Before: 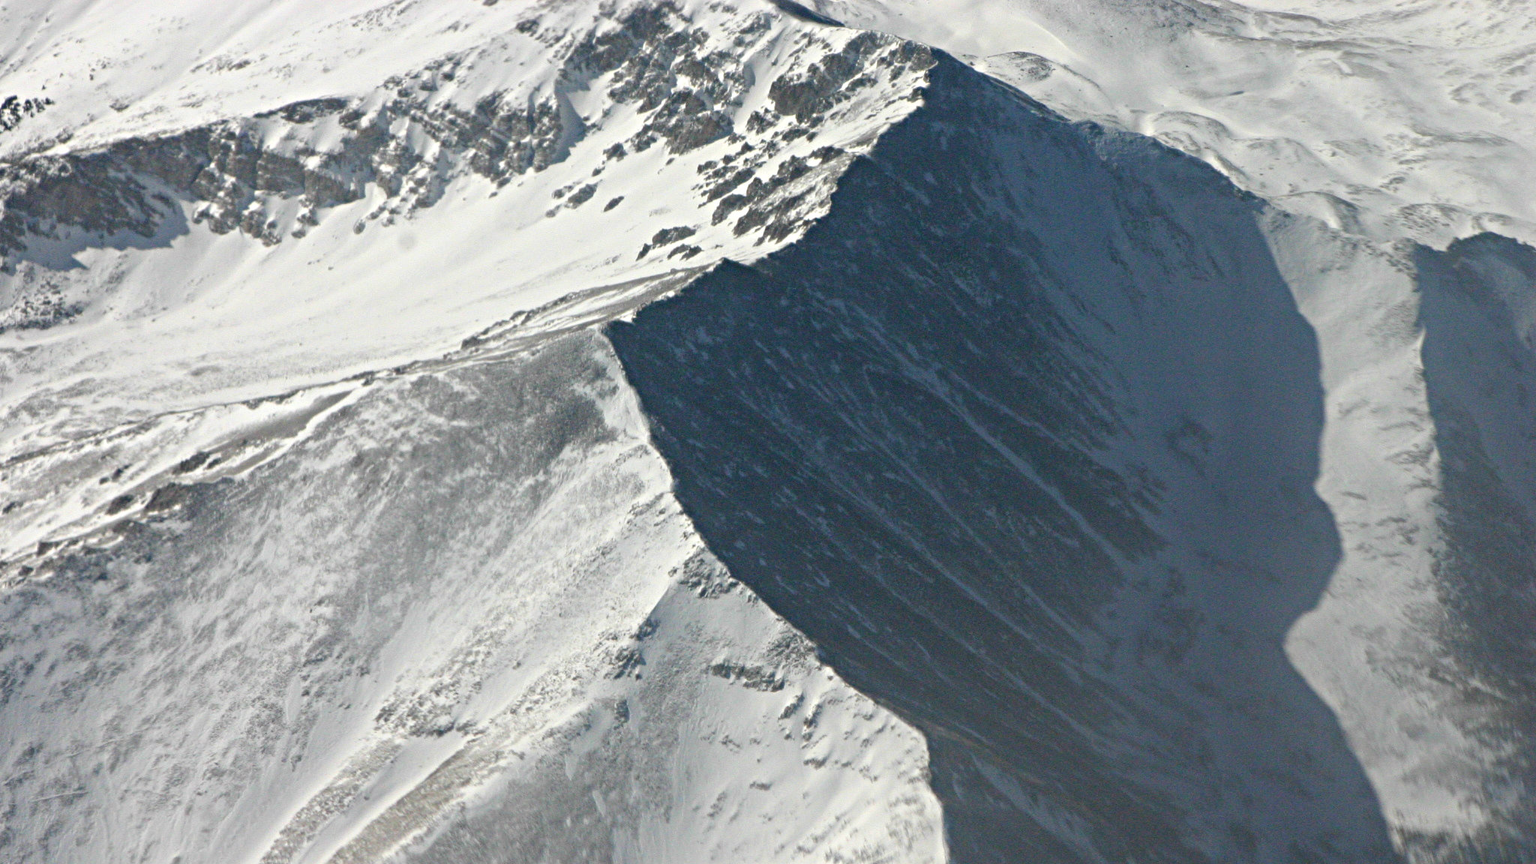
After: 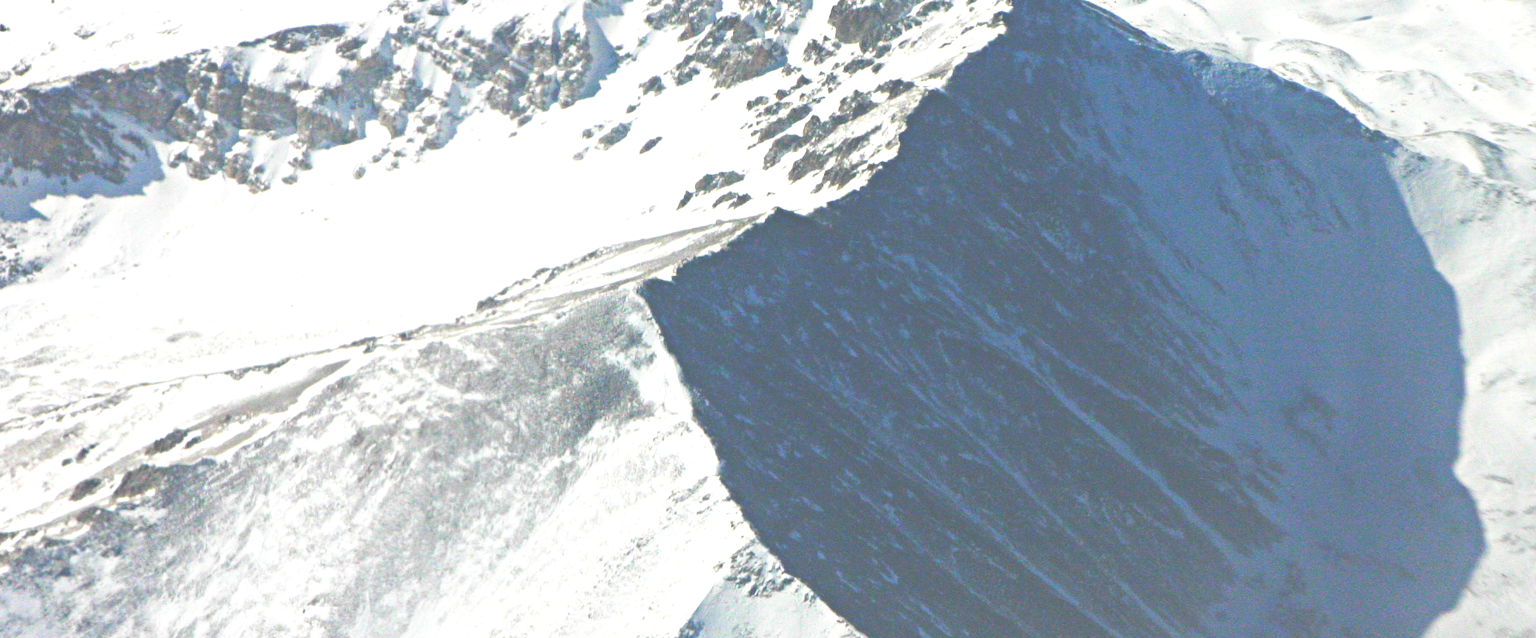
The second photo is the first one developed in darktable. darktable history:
levels: levels [0, 0.397, 0.955]
base curve: curves: ch0 [(0, 0.036) (0.007, 0.037) (0.604, 0.887) (1, 1)], preserve colors none
crop: left 3.015%, top 8.969%, right 9.647%, bottom 26.457%
